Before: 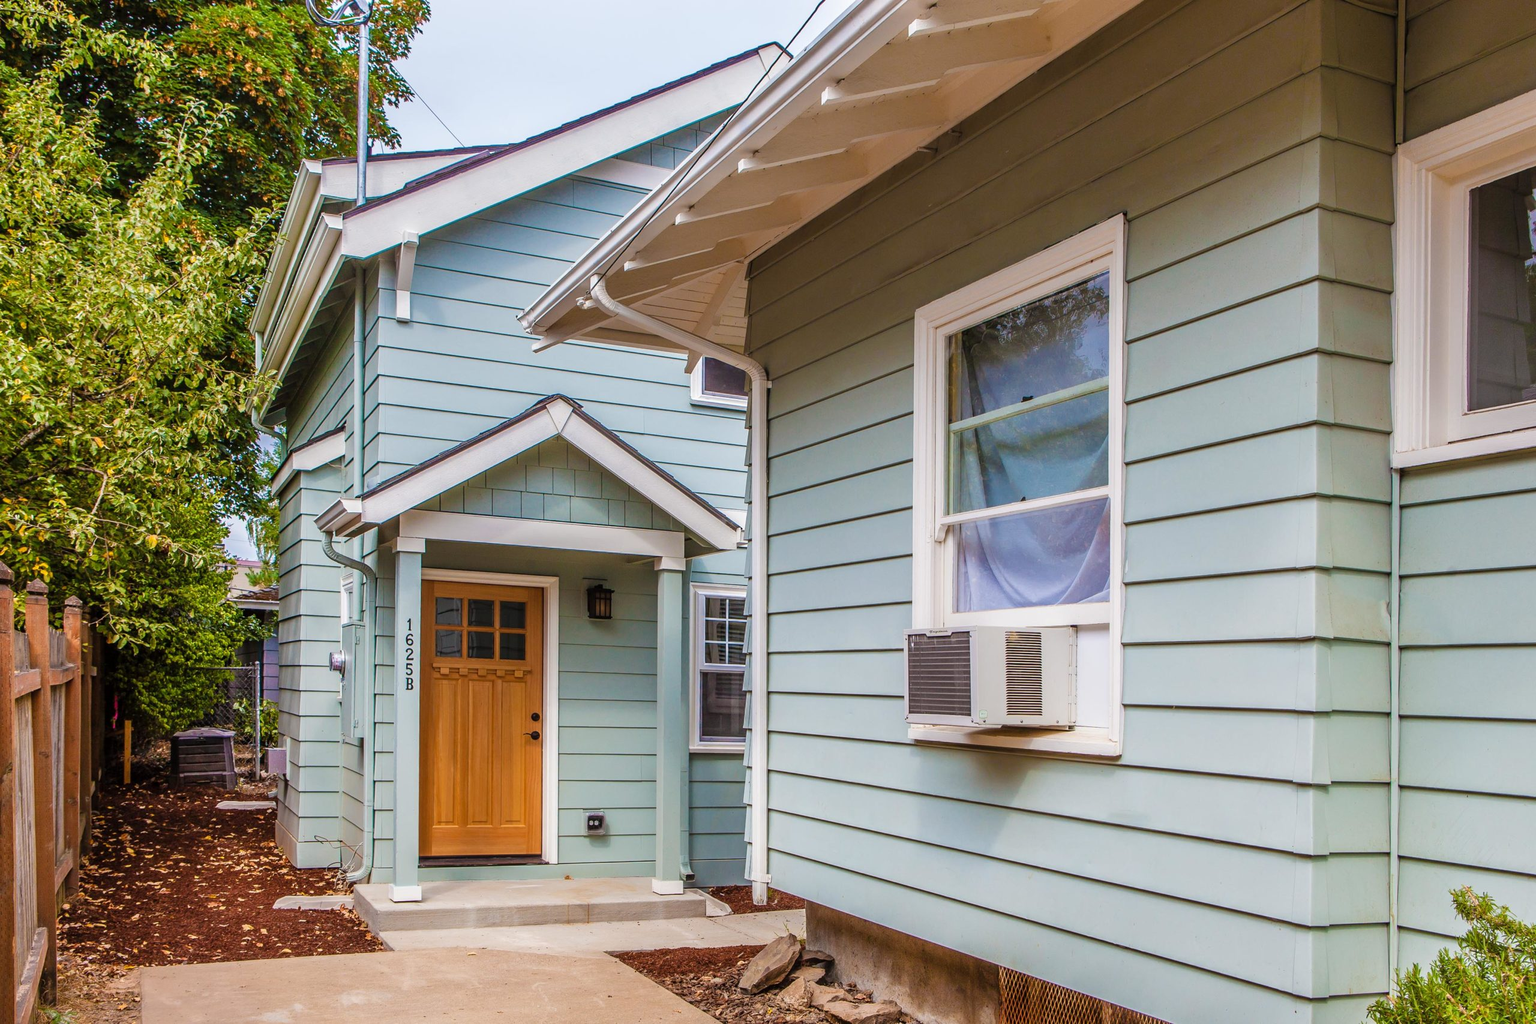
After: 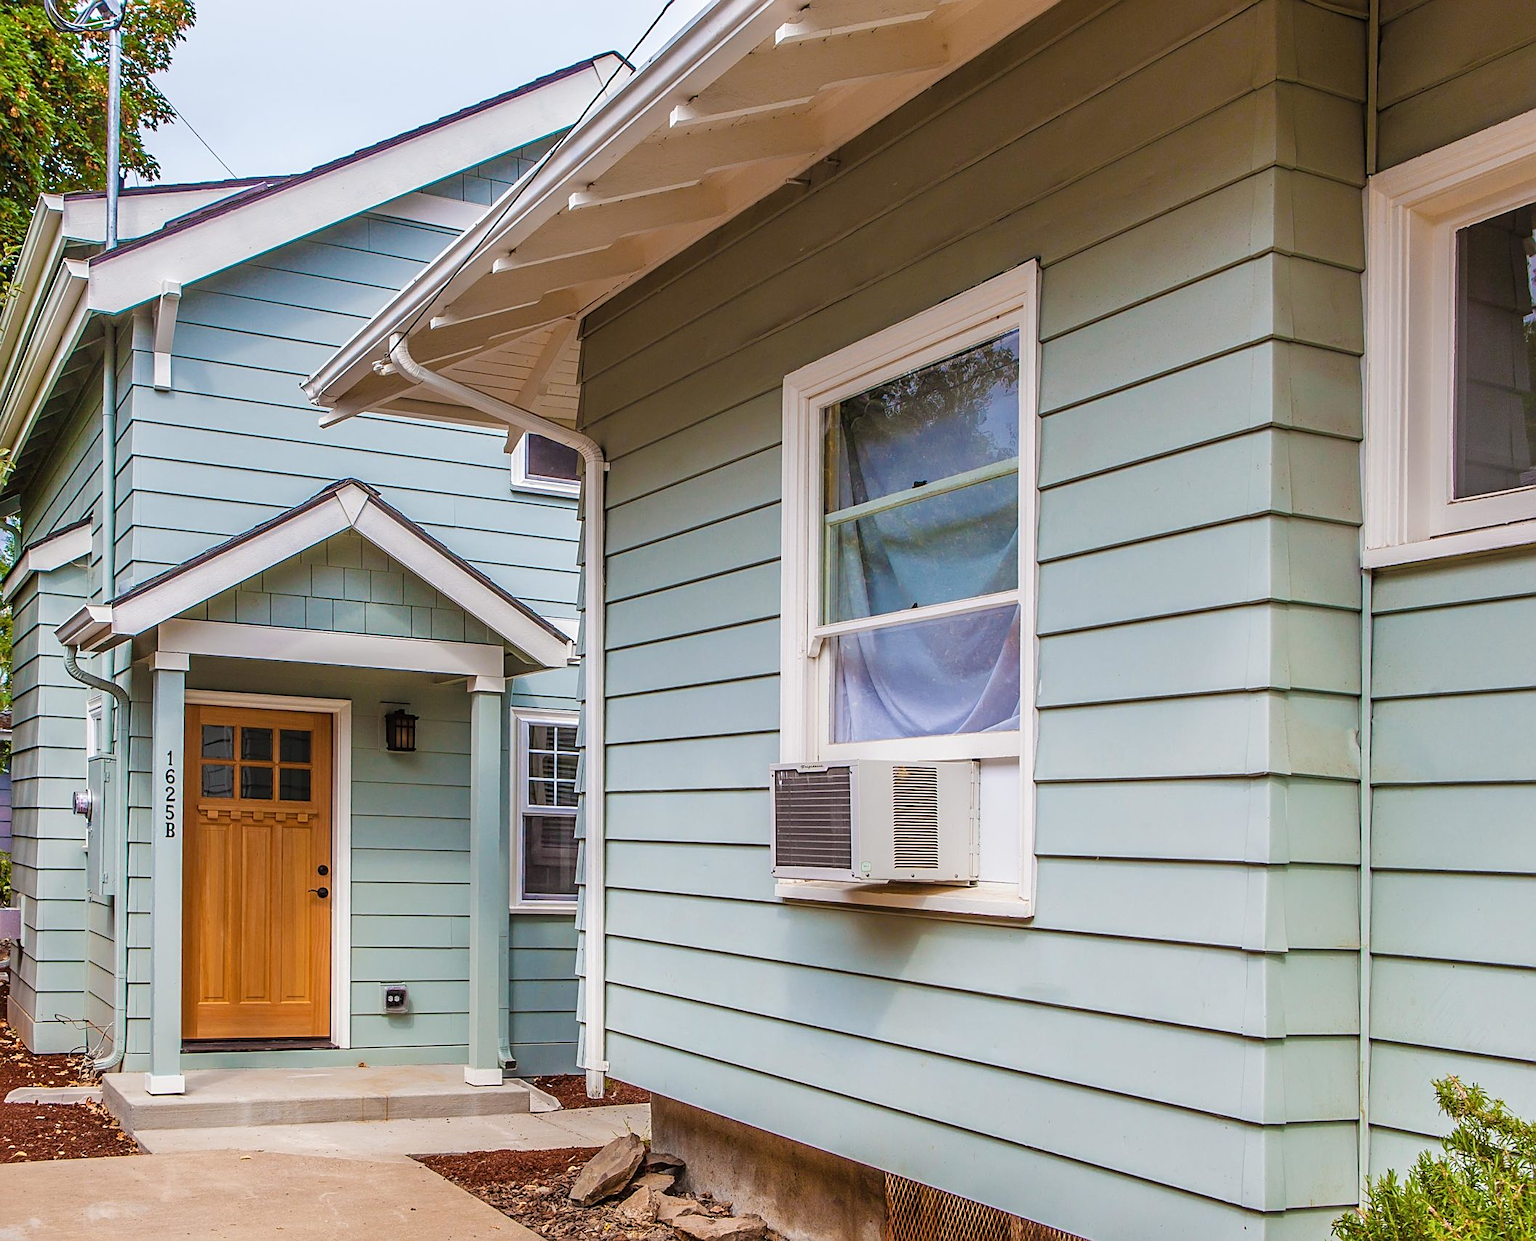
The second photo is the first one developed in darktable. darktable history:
crop: left 17.569%, bottom 0.016%
sharpen: on, module defaults
